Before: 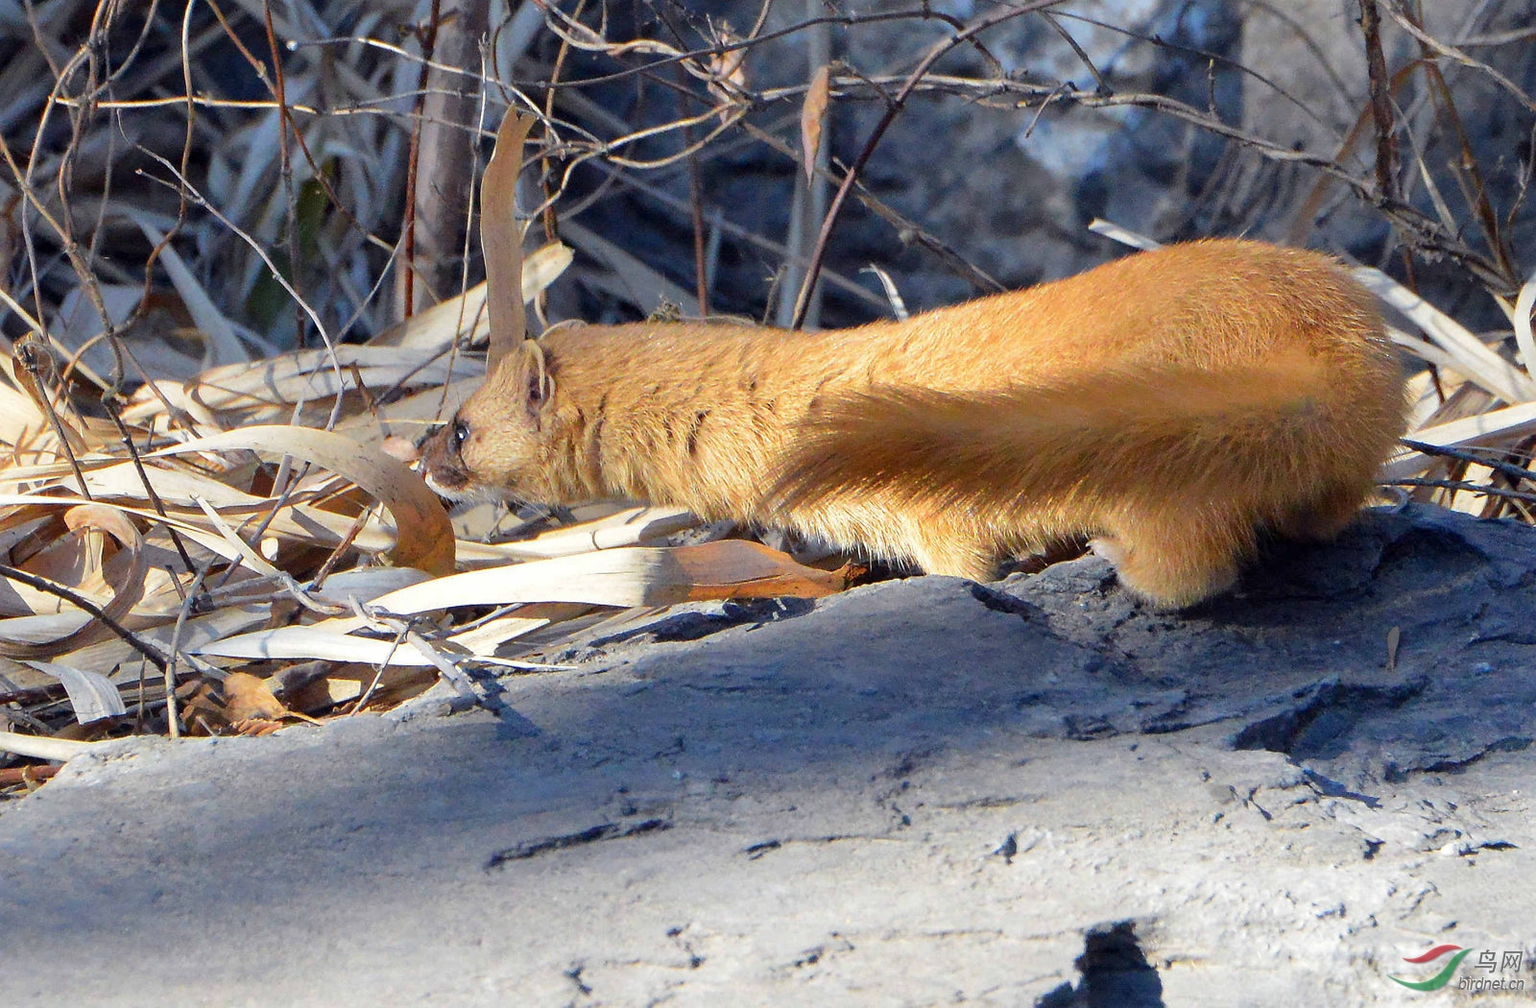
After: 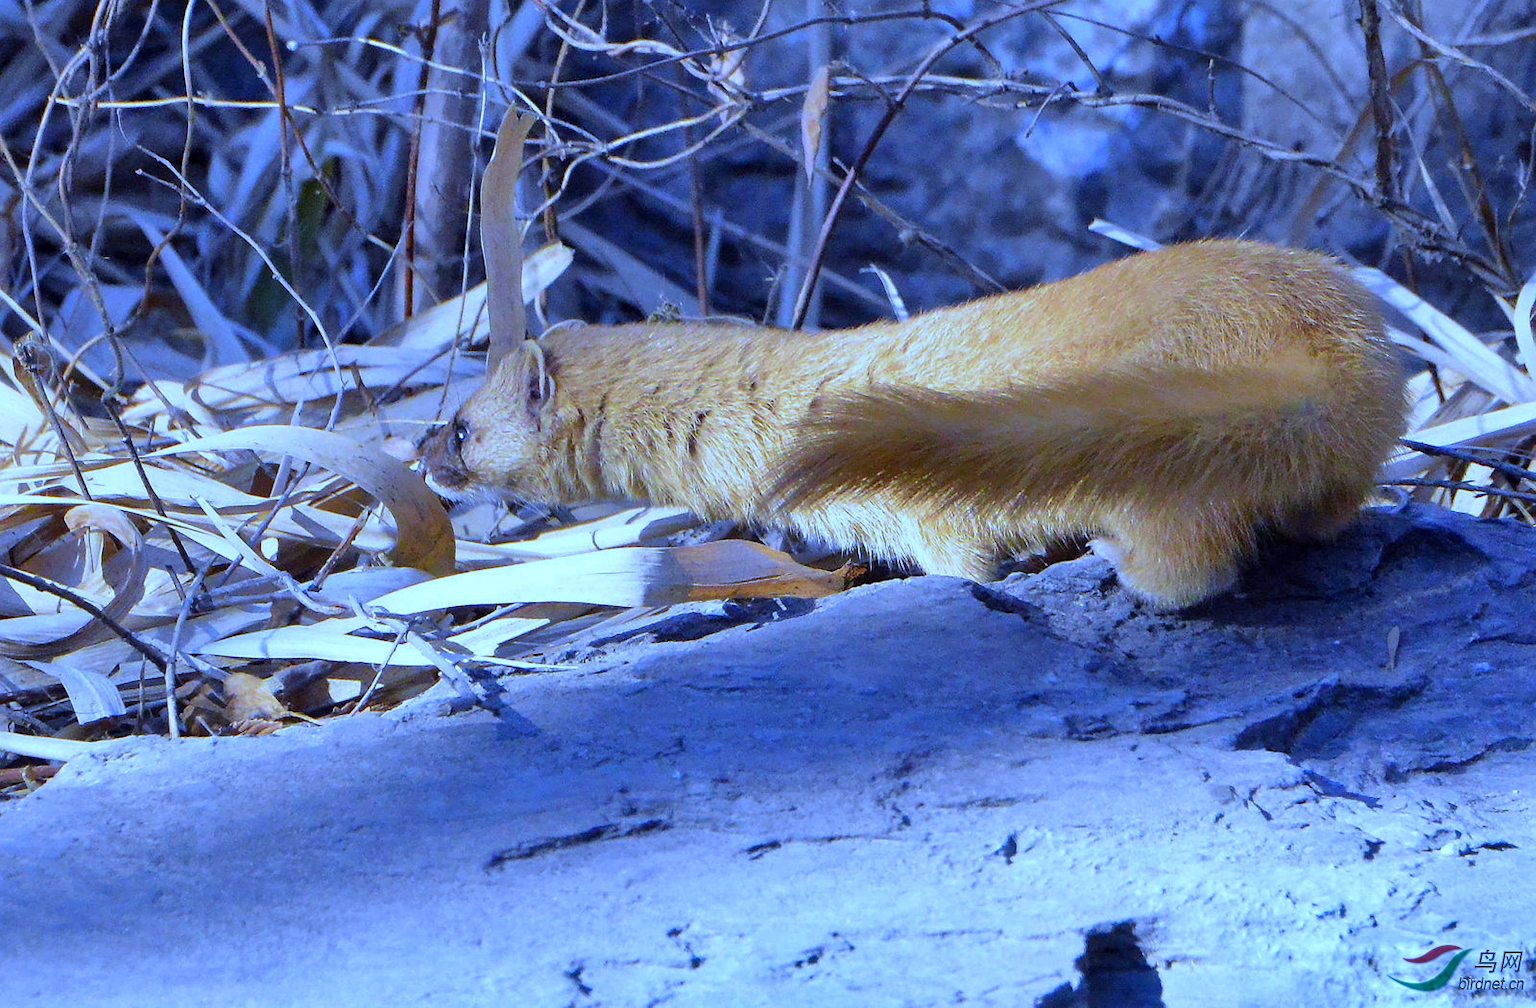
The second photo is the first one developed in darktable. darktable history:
shadows and highlights: low approximation 0.01, soften with gaussian
white balance: red 0.766, blue 1.537
